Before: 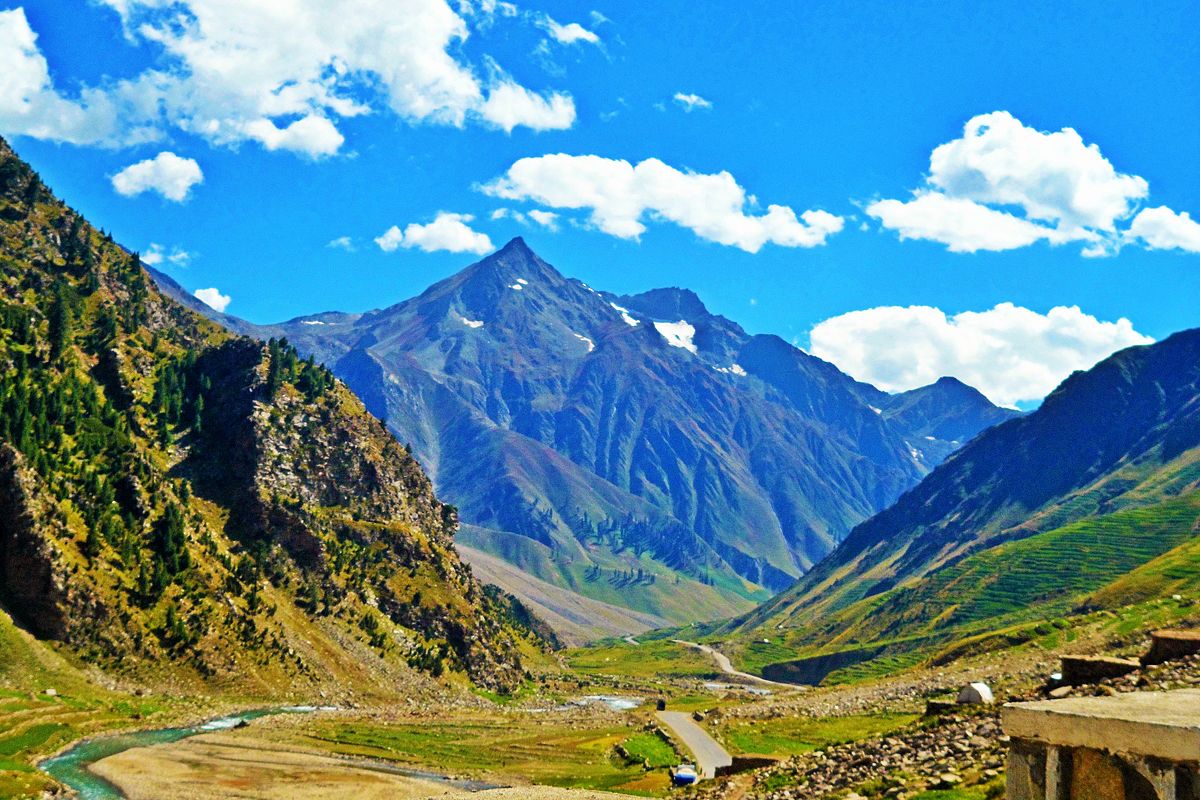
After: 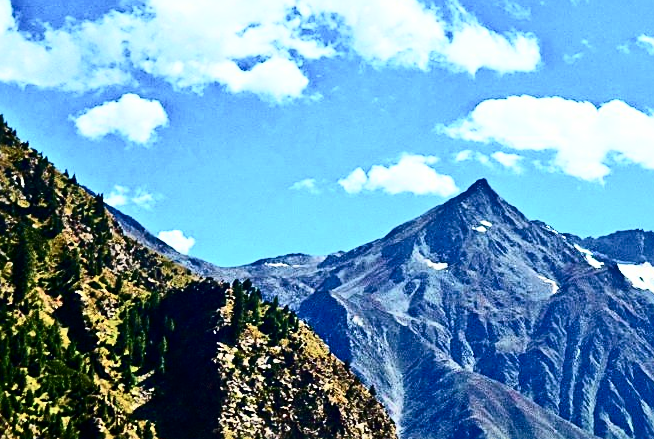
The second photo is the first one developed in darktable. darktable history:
contrast brightness saturation: contrast 0.484, saturation -0.103
crop and rotate: left 3.053%, top 7.416%, right 42.391%, bottom 37.625%
sharpen: amount 0.494
